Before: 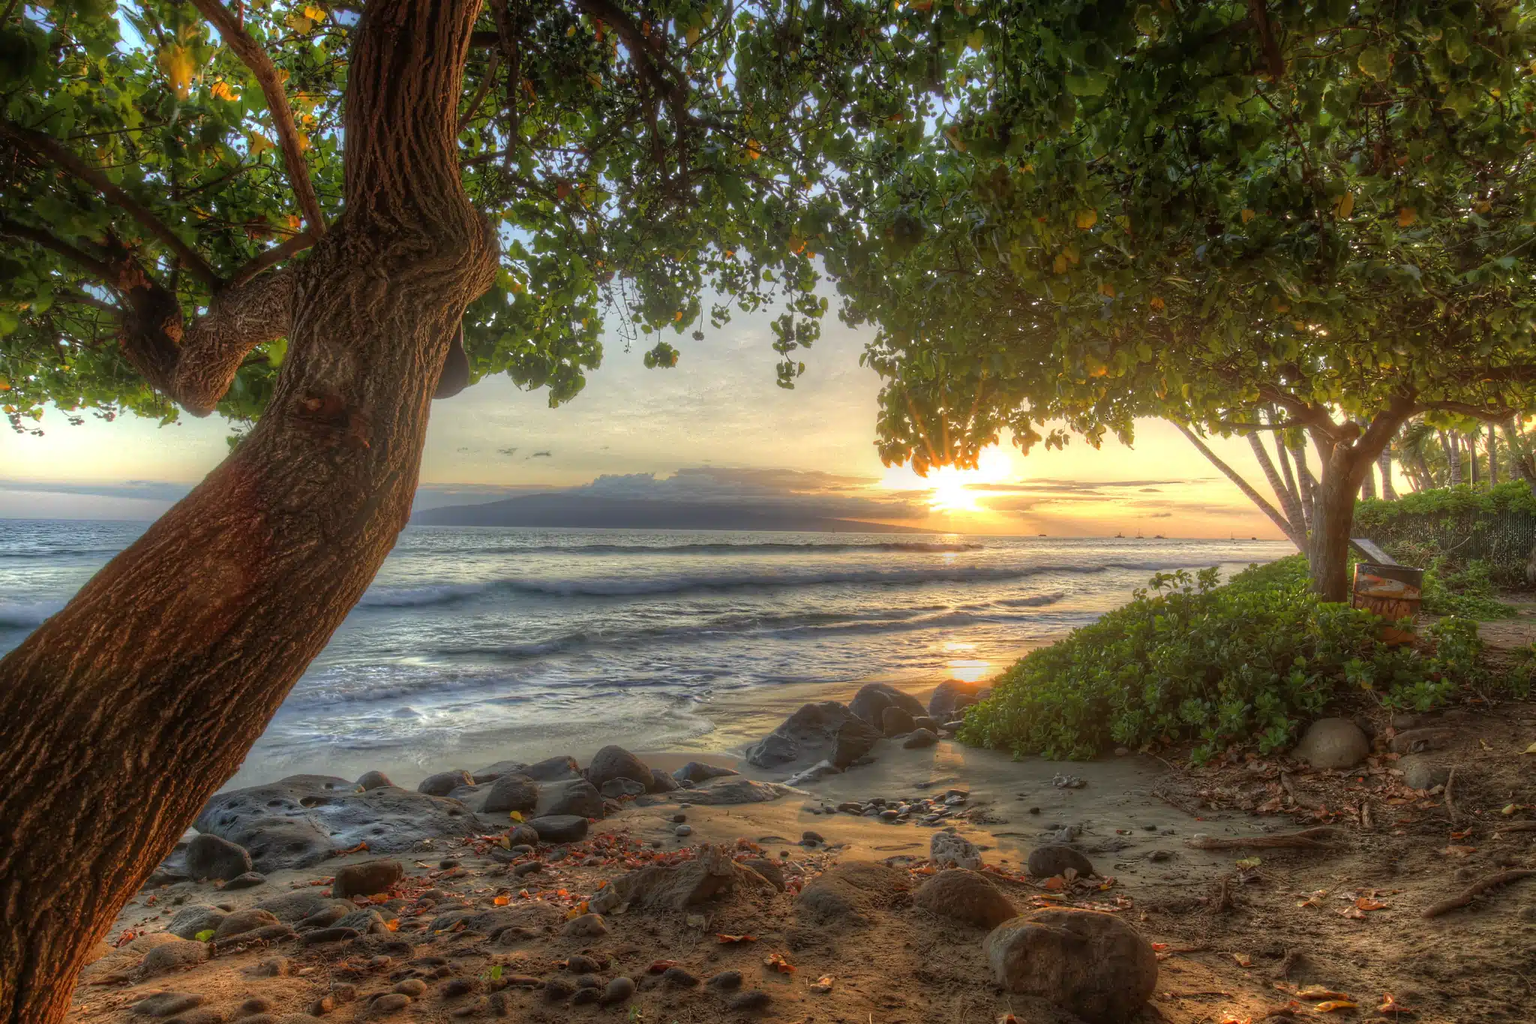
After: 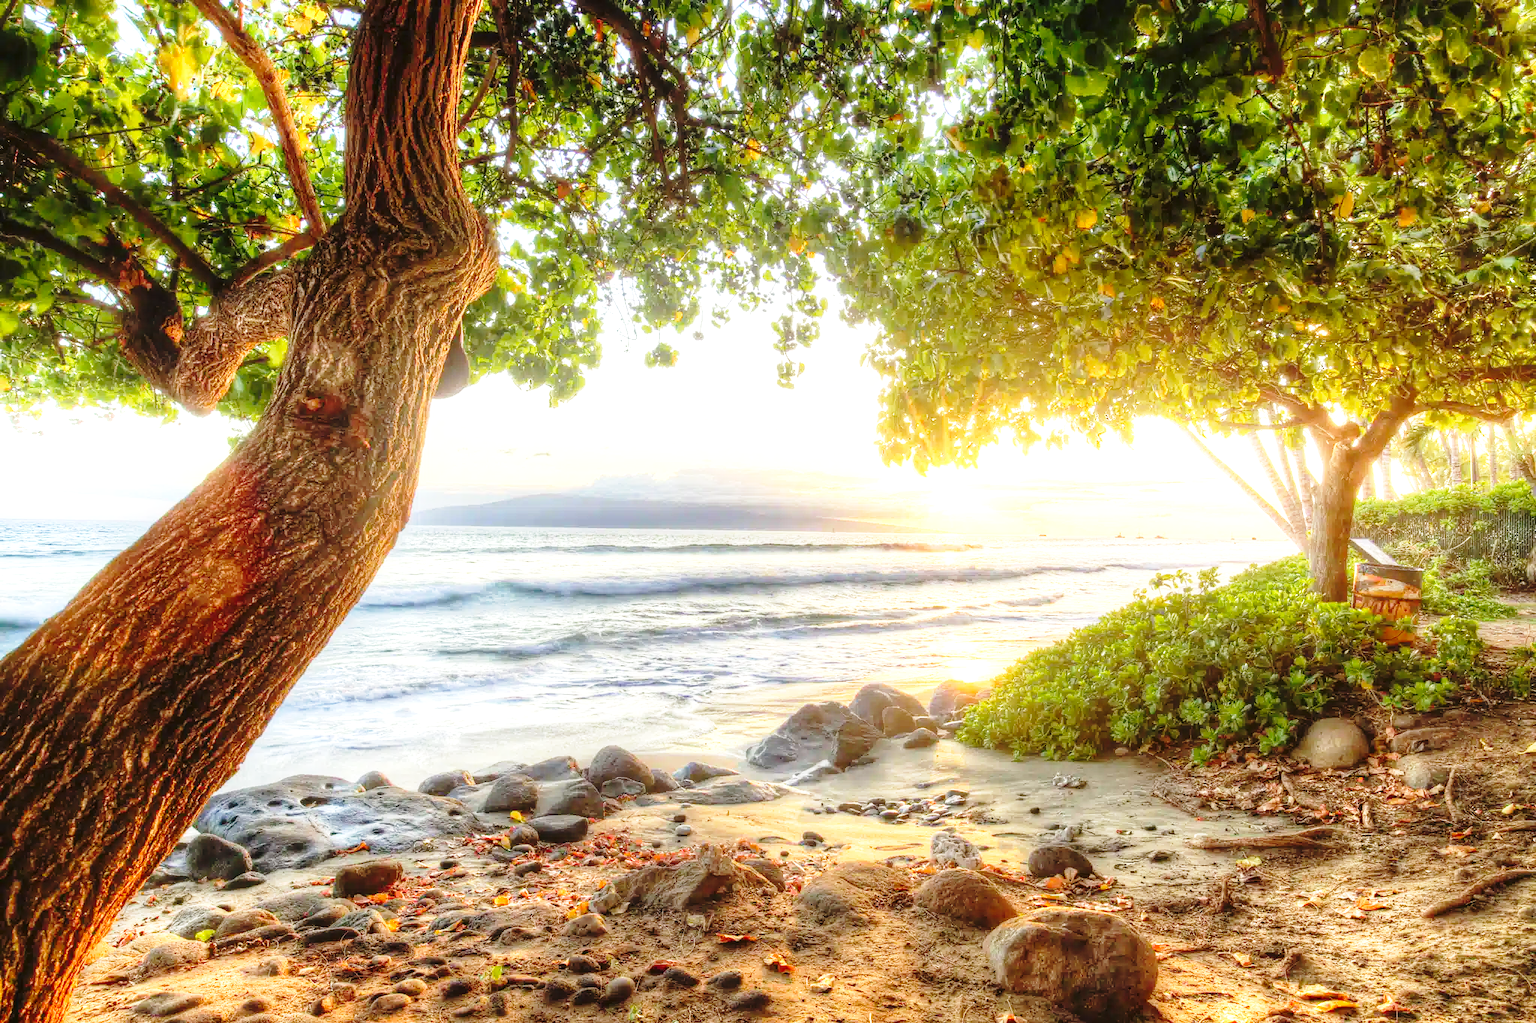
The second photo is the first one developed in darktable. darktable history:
base curve: curves: ch0 [(0, 0) (0.04, 0.03) (0.133, 0.232) (0.448, 0.748) (0.843, 0.968) (1, 1)], preserve colors none
exposure: black level correction 0, exposure 1.5 EV, compensate highlight preservation false
